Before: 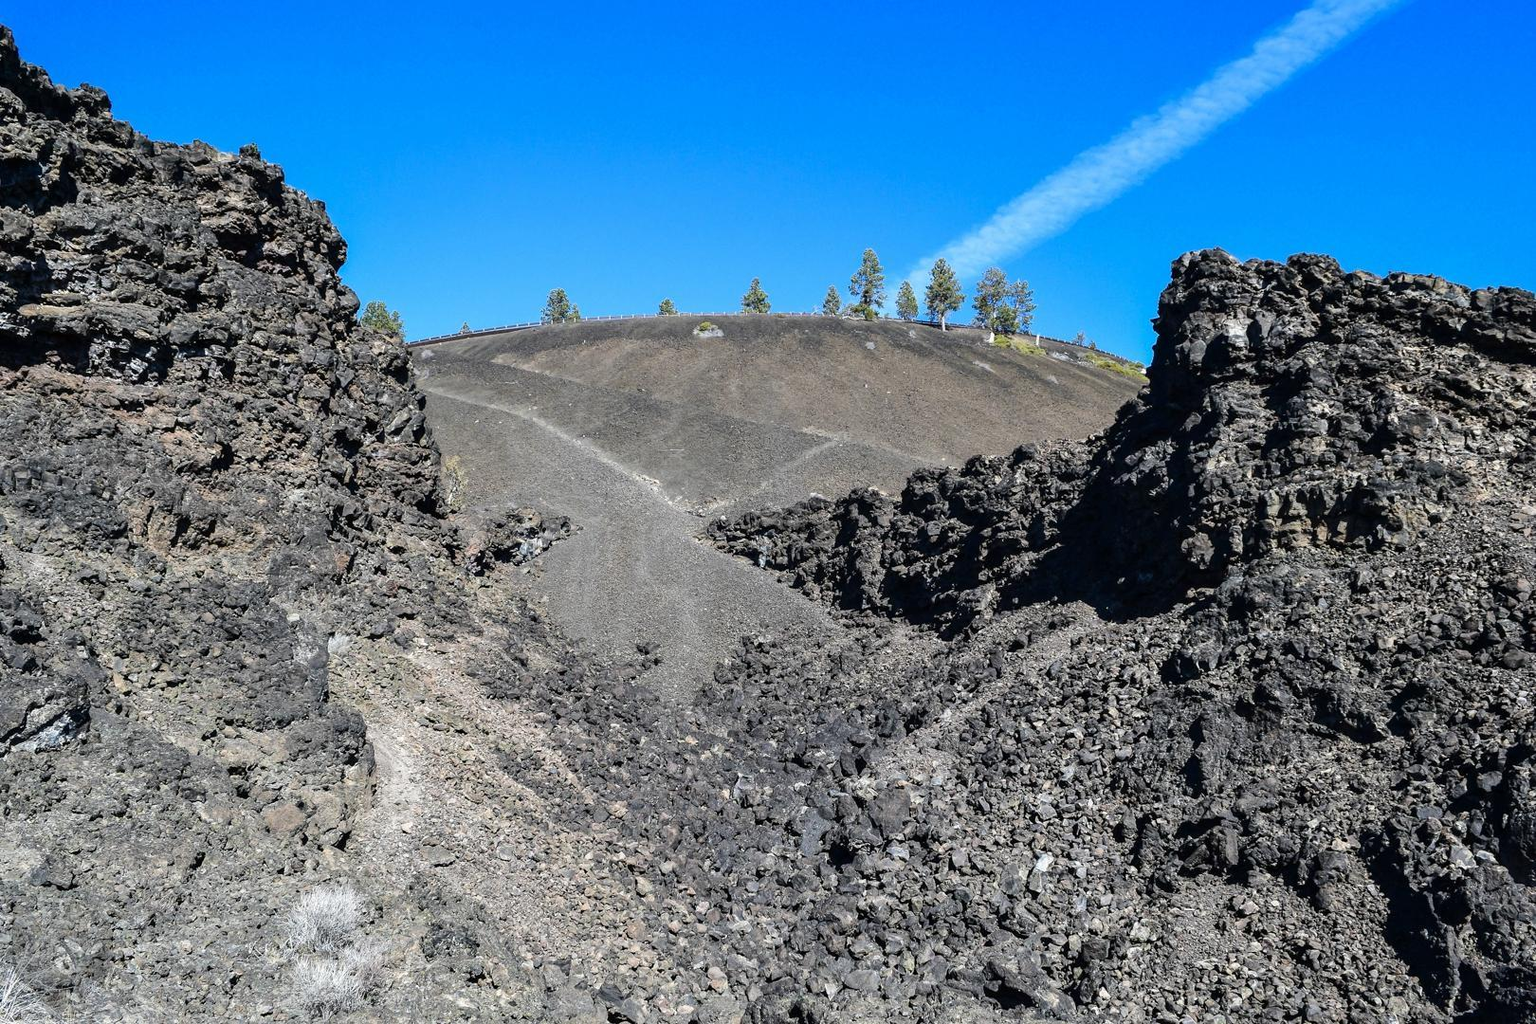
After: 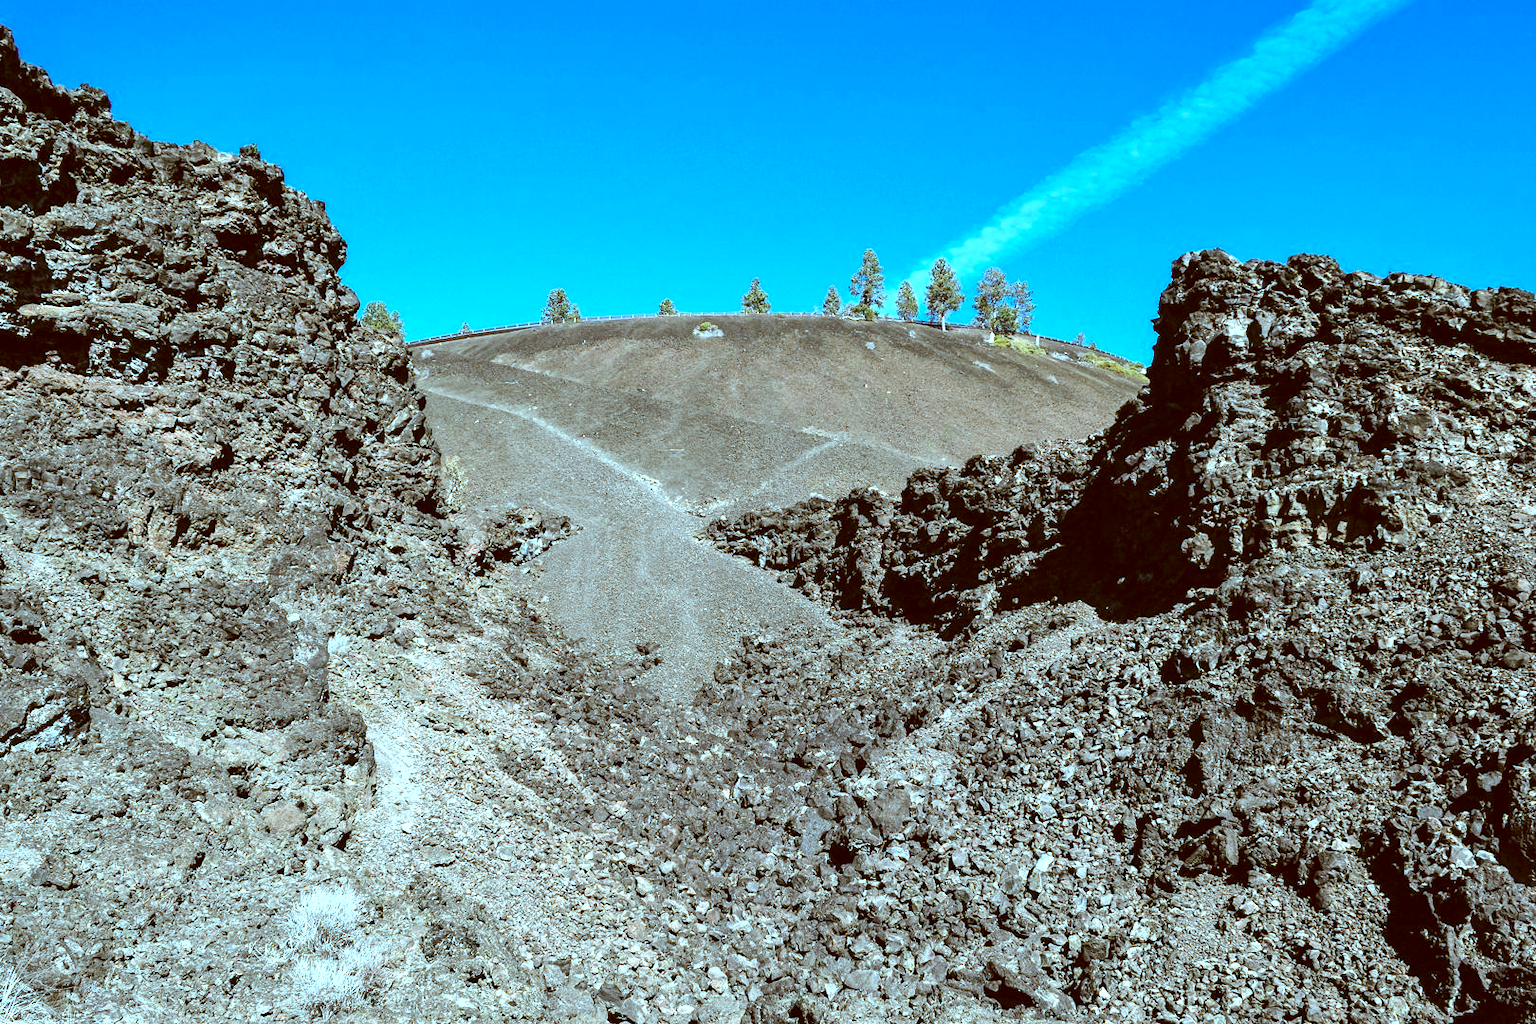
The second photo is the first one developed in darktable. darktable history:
exposure: exposure 0.609 EV, compensate exposure bias true, compensate highlight preservation false
color correction: highlights a* -14.42, highlights b* -16.32, shadows a* 10.39, shadows b* 28.91
levels: mode automatic, white 99.95%
shadows and highlights: shadows 32.01, highlights -33.13, soften with gaussian
